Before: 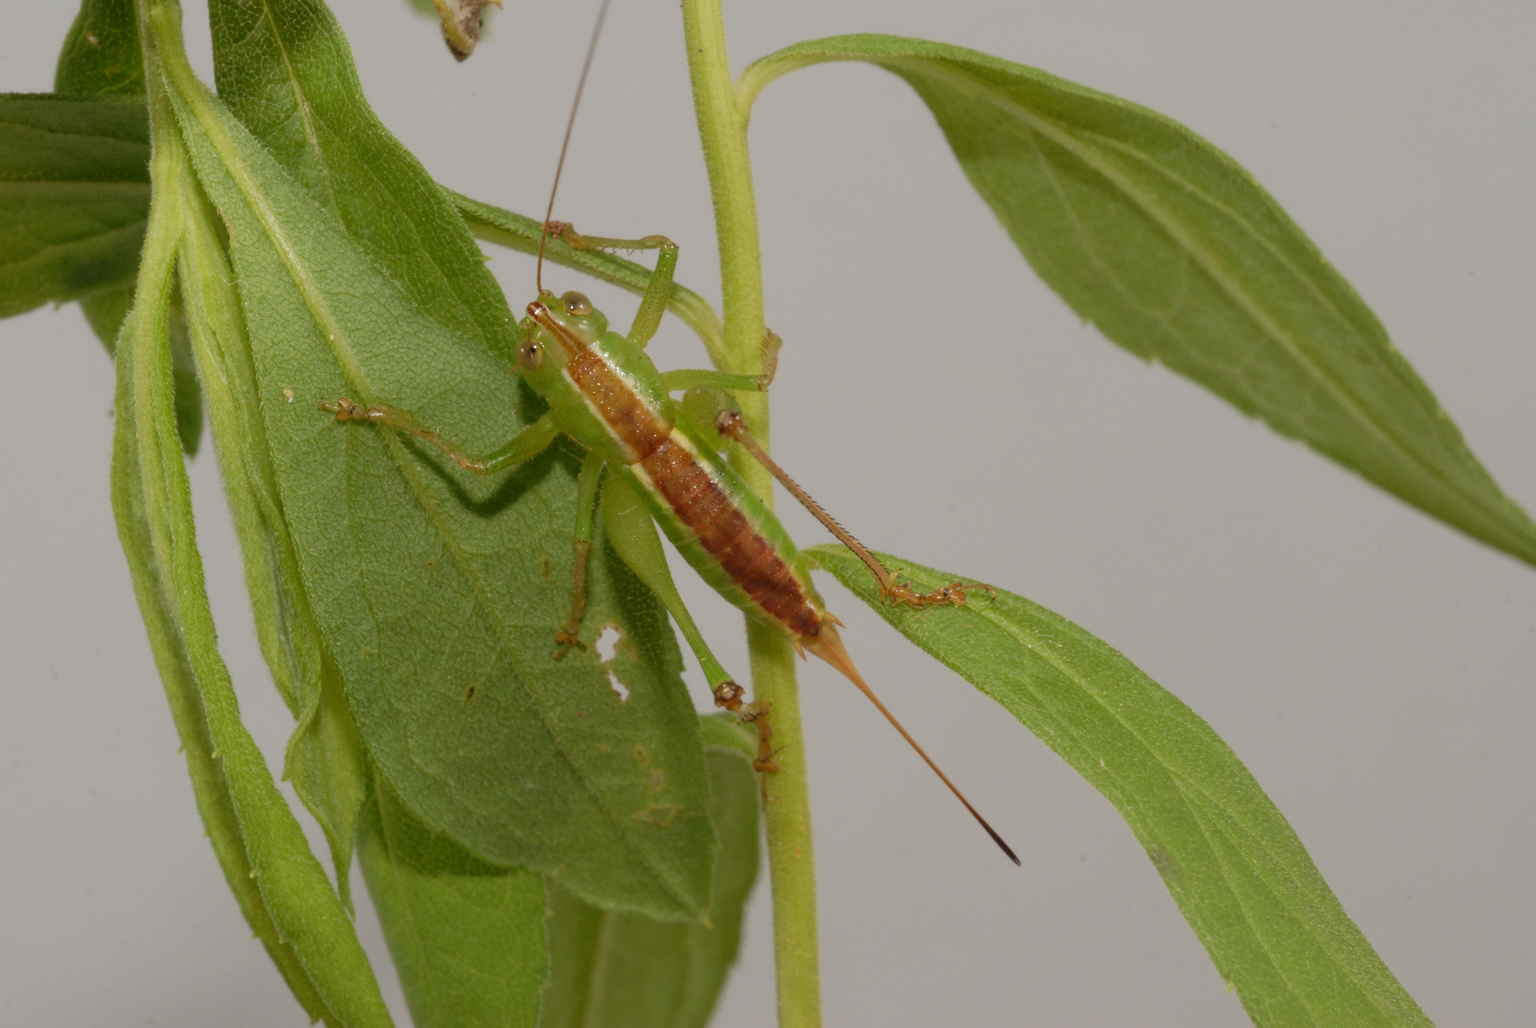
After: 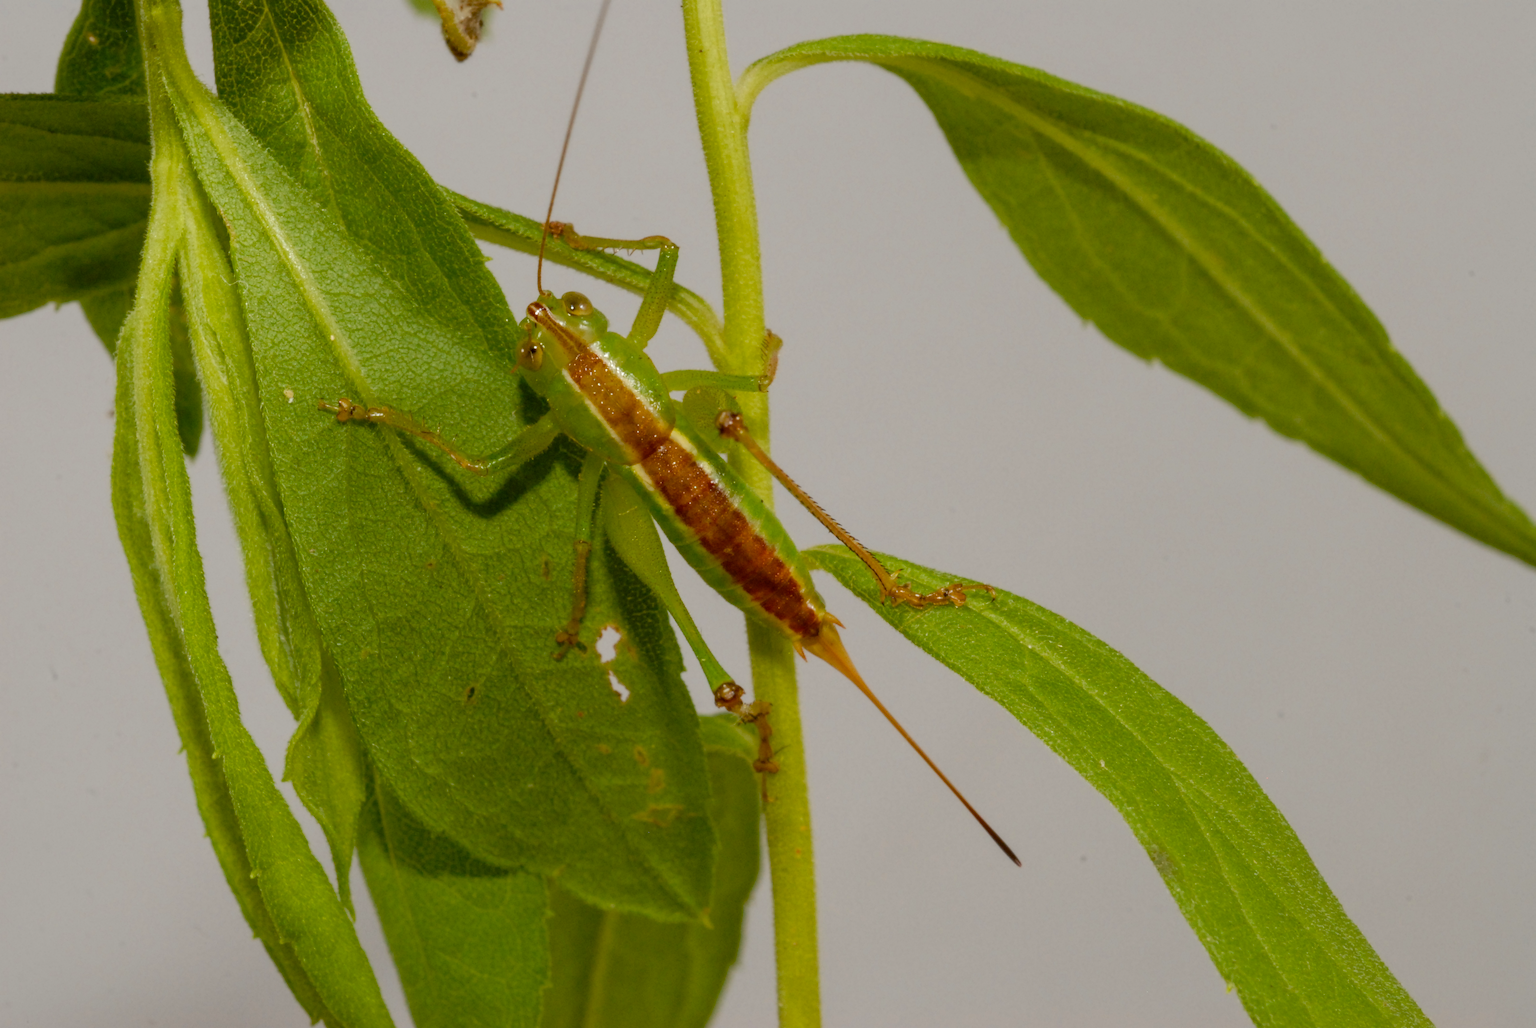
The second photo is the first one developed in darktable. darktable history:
color balance rgb: perceptual saturation grading › global saturation 35%, perceptual saturation grading › highlights -25%, perceptual saturation grading › shadows 50%
local contrast: on, module defaults
